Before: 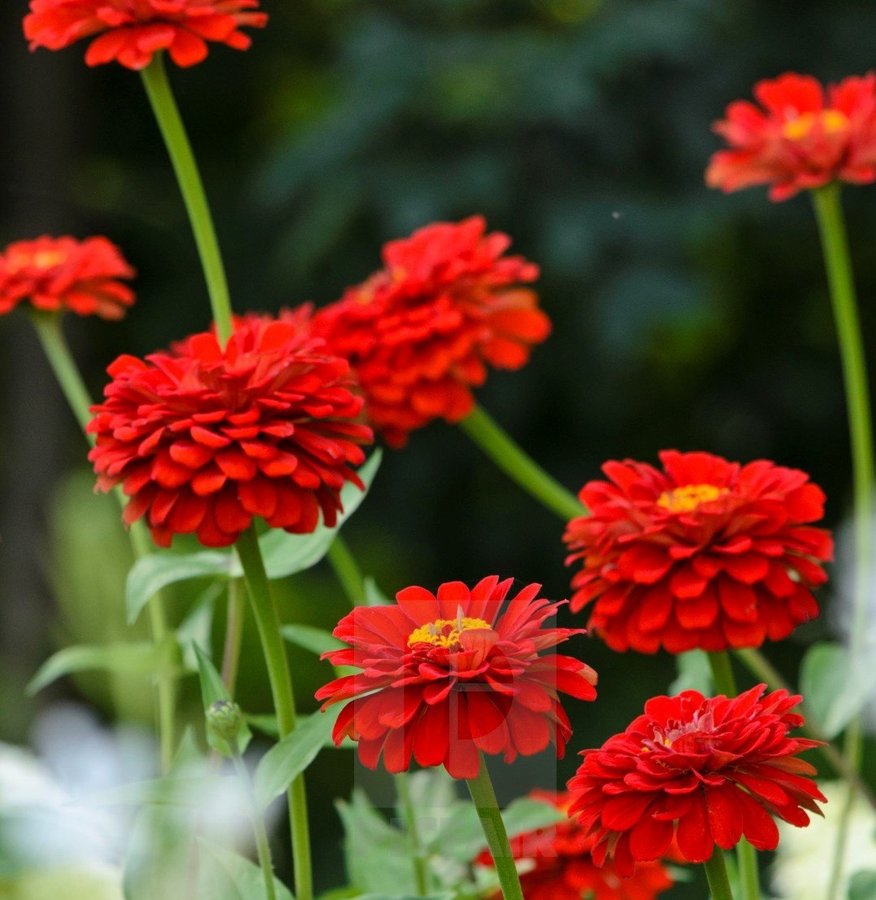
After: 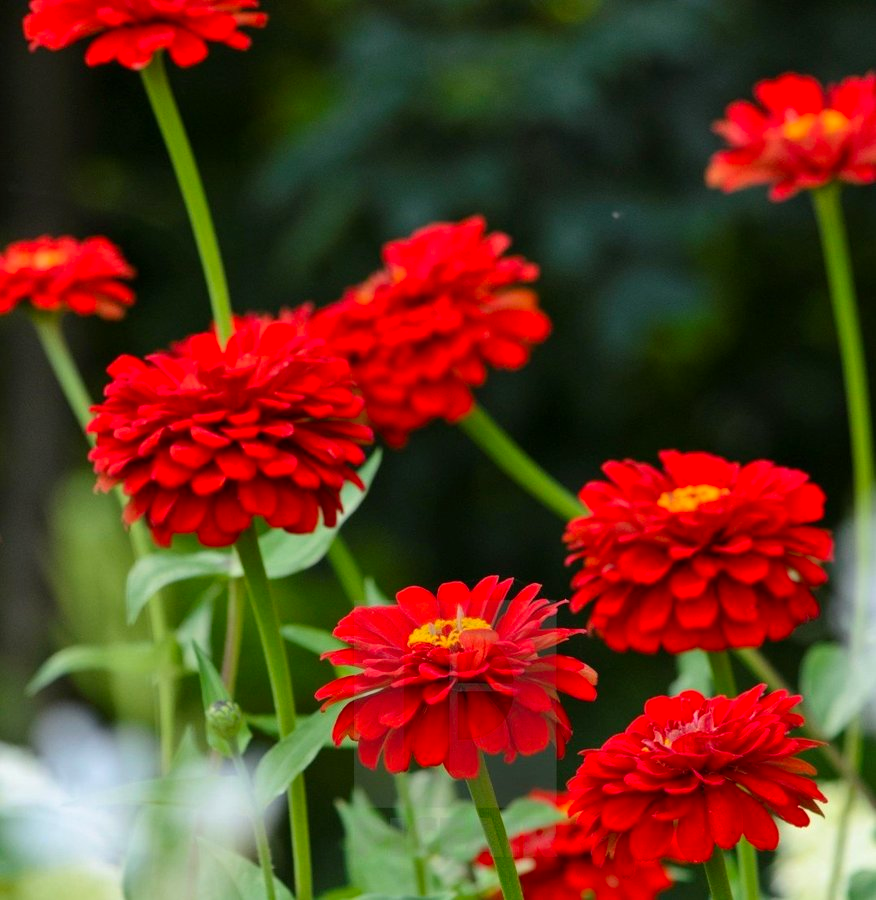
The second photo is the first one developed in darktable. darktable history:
contrast brightness saturation: contrast 0.043, saturation 0.163
